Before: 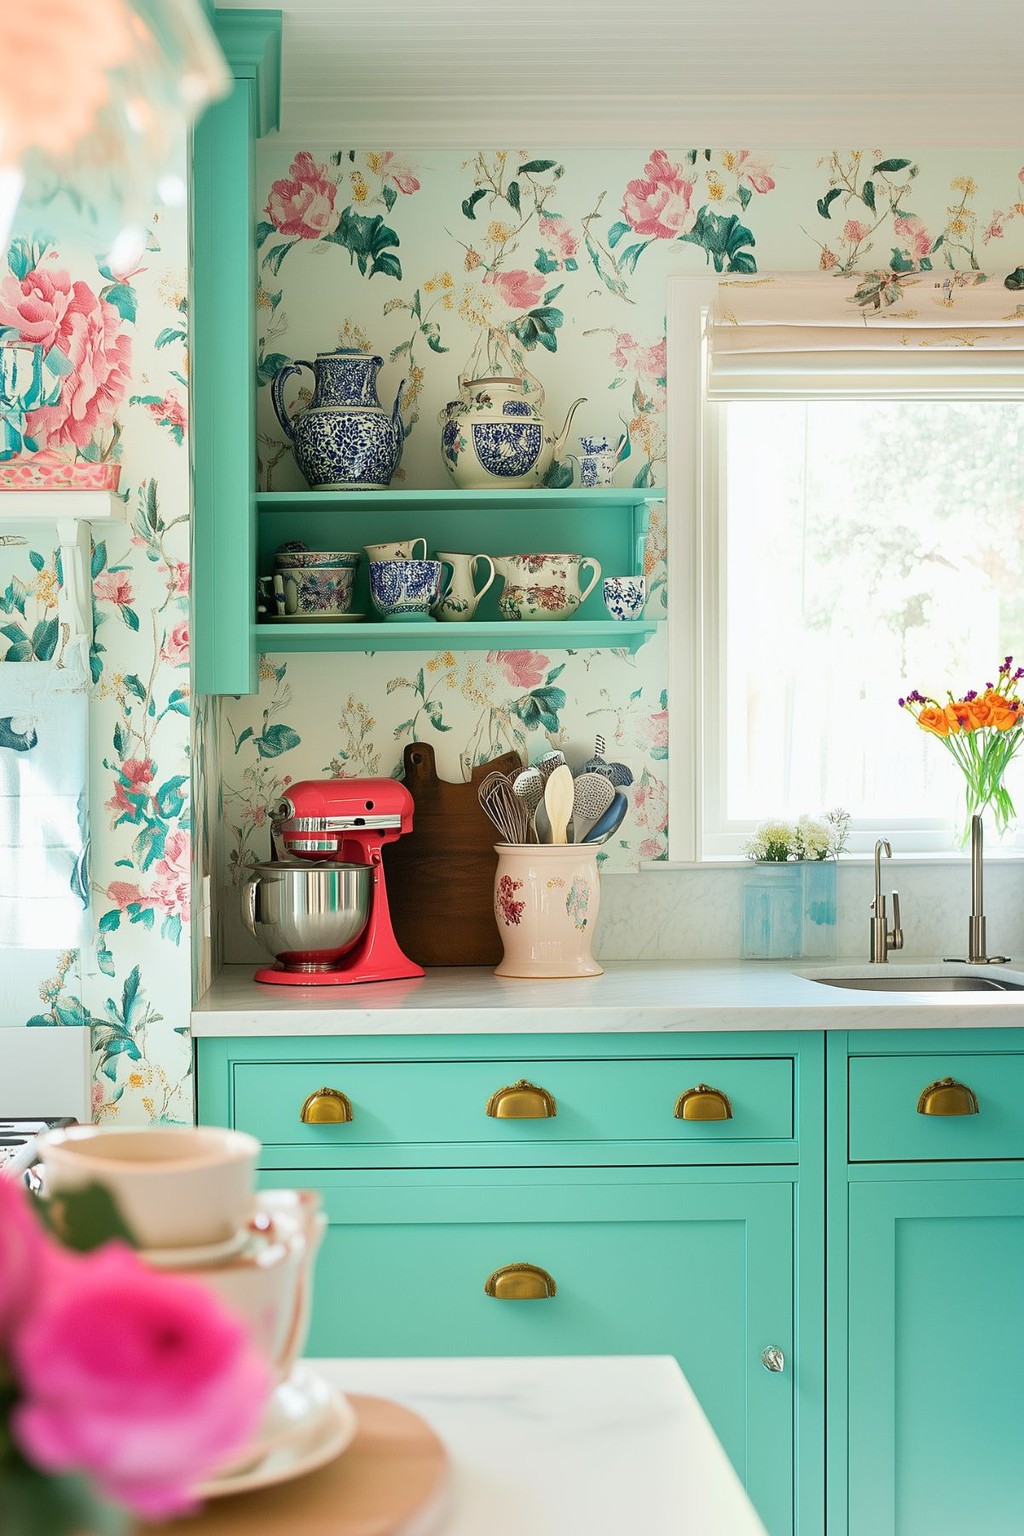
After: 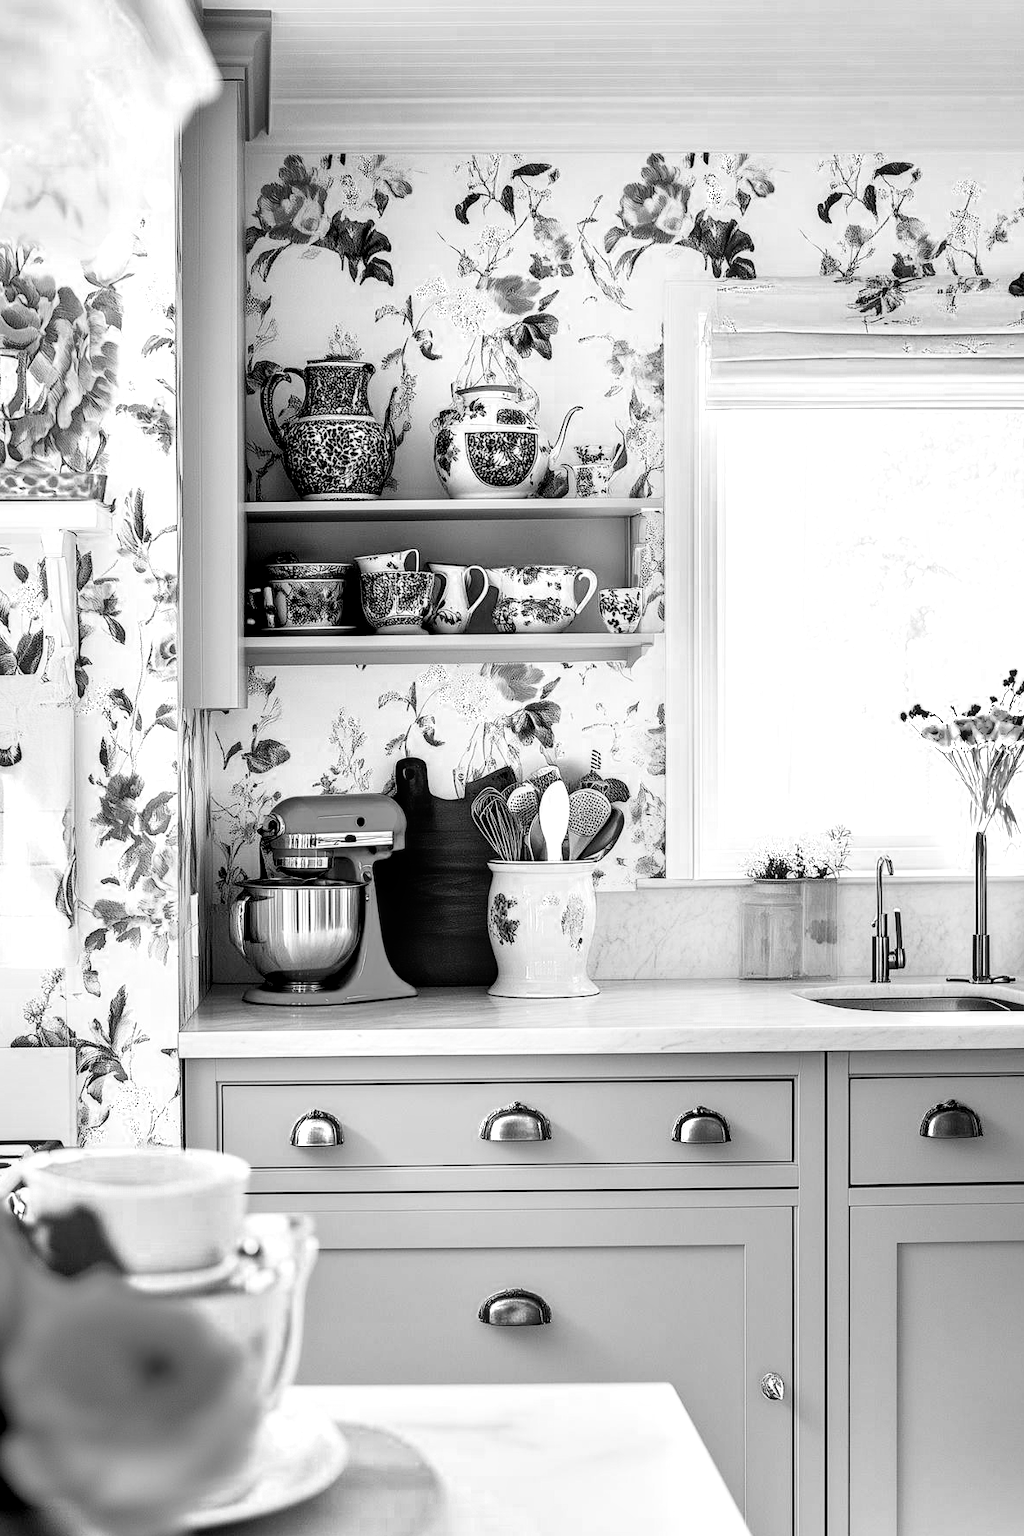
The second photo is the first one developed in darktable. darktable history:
shadows and highlights: shadows 43.83, white point adjustment -1.62, soften with gaussian
filmic rgb: black relative exposure -3.96 EV, white relative exposure 2.98 EV, threshold 5.98 EV, hardness 3, contrast 1.504, enable highlight reconstruction true
color zones: curves: ch0 [(0, 0.613) (0.01, 0.613) (0.245, 0.448) (0.498, 0.529) (0.642, 0.665) (0.879, 0.777) (0.99, 0.613)]; ch1 [(0, 0) (0.143, 0) (0.286, 0) (0.429, 0) (0.571, 0) (0.714, 0) (0.857, 0)]
local contrast: highlights 36%, detail 134%
color correction: highlights a* -38.97, highlights b* -39.68, shadows a* -39.3, shadows b* -39.92, saturation -2.95
exposure: exposure 0.247 EV, compensate exposure bias true, compensate highlight preservation false
crop: left 1.647%, right 0.287%, bottom 1.951%
